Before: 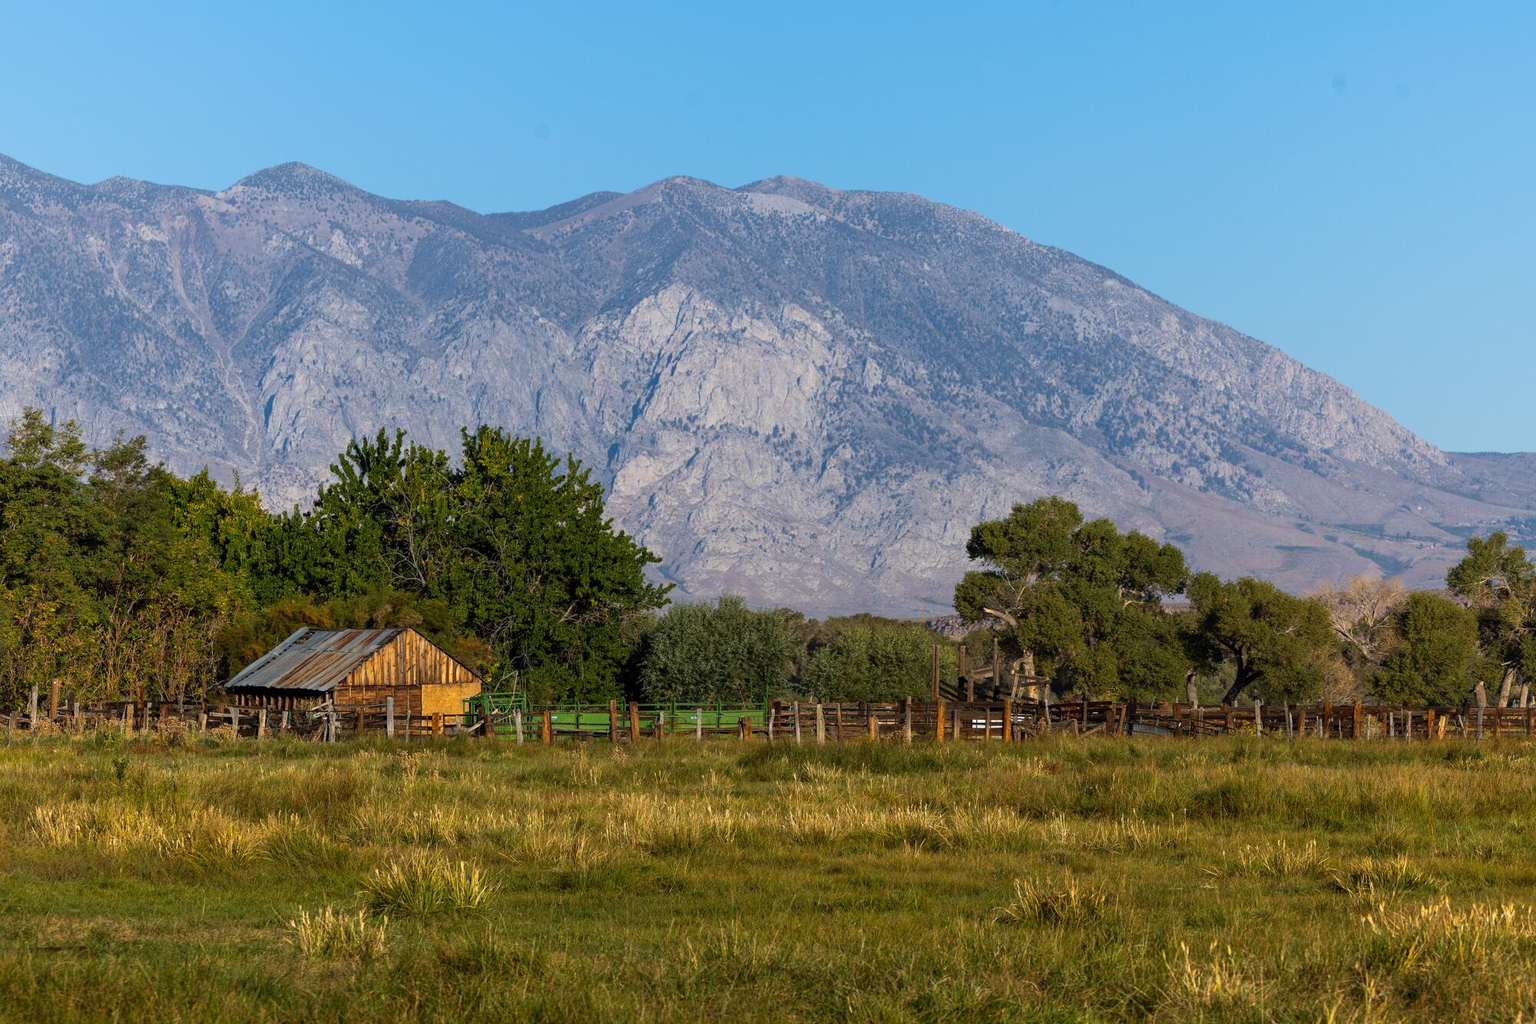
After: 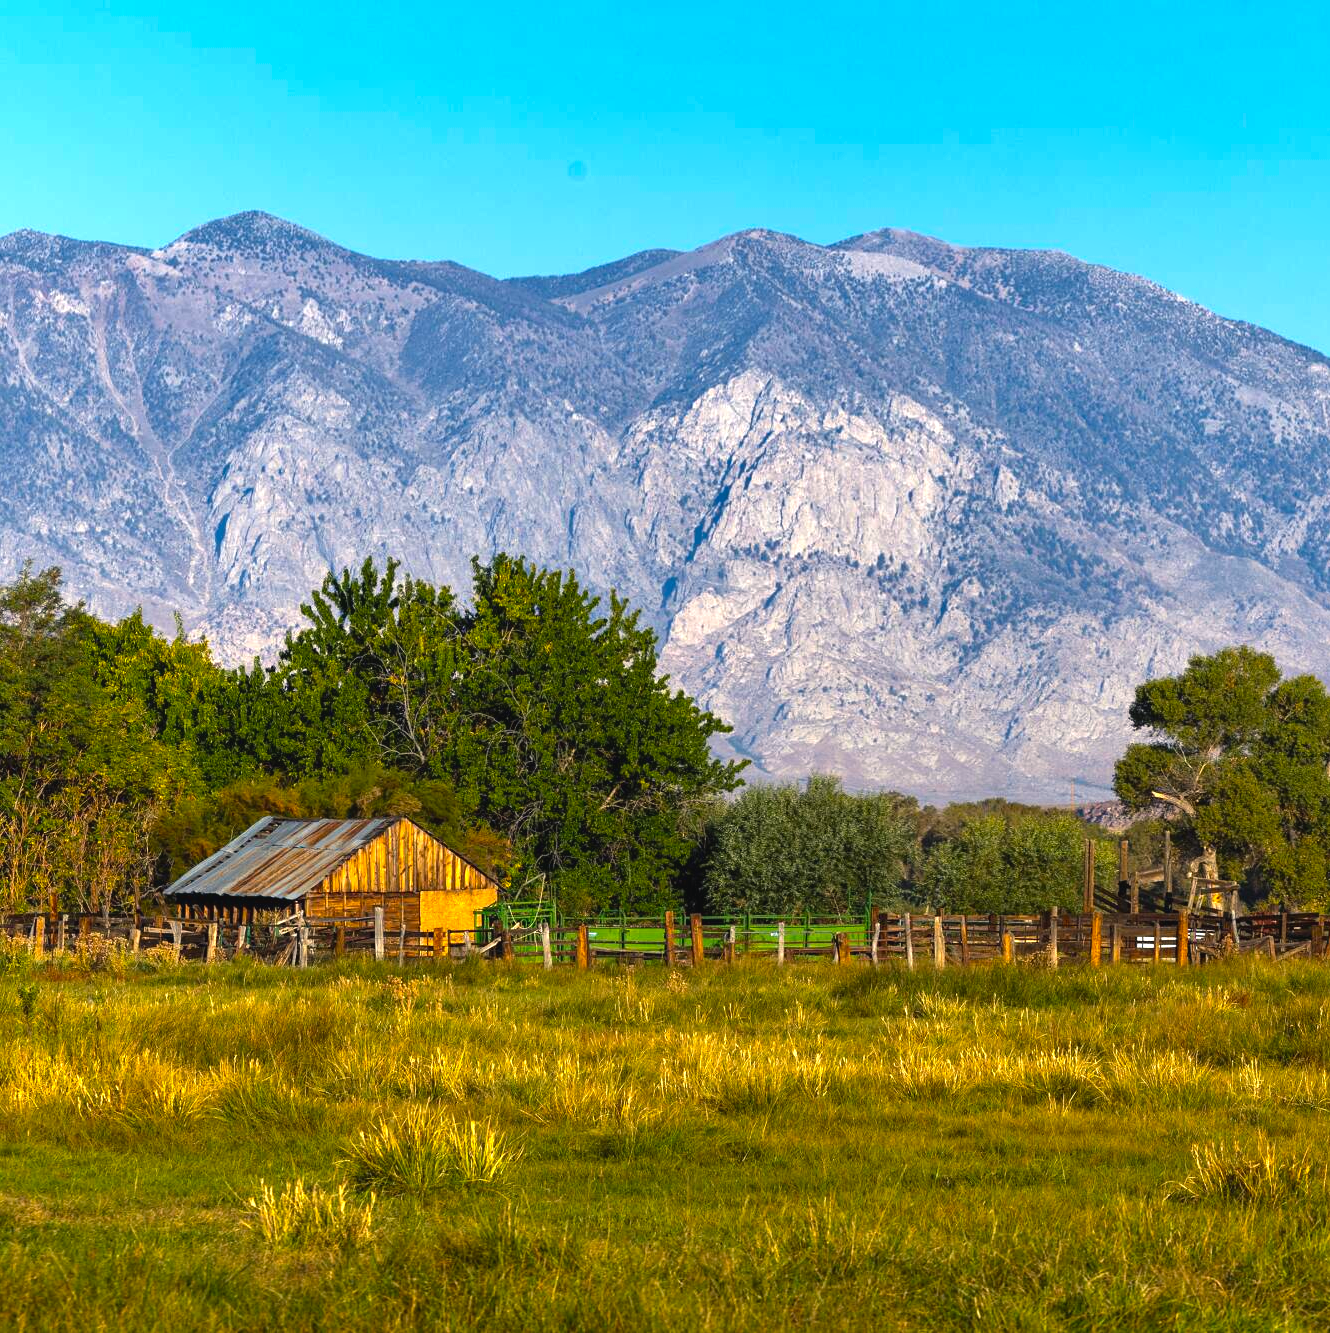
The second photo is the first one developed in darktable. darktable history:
color balance rgb: shadows lift › chroma 1.442%, shadows lift › hue 258.99°, highlights gain › chroma 2.04%, highlights gain › hue 73.79°, global offset › luminance 0.263%, perceptual saturation grading › global saturation 25.531%, perceptual brilliance grading › global brilliance 25.616%
crop and rotate: left 6.46%, right 26.991%
shadows and highlights: shadows 5.02, soften with gaussian
